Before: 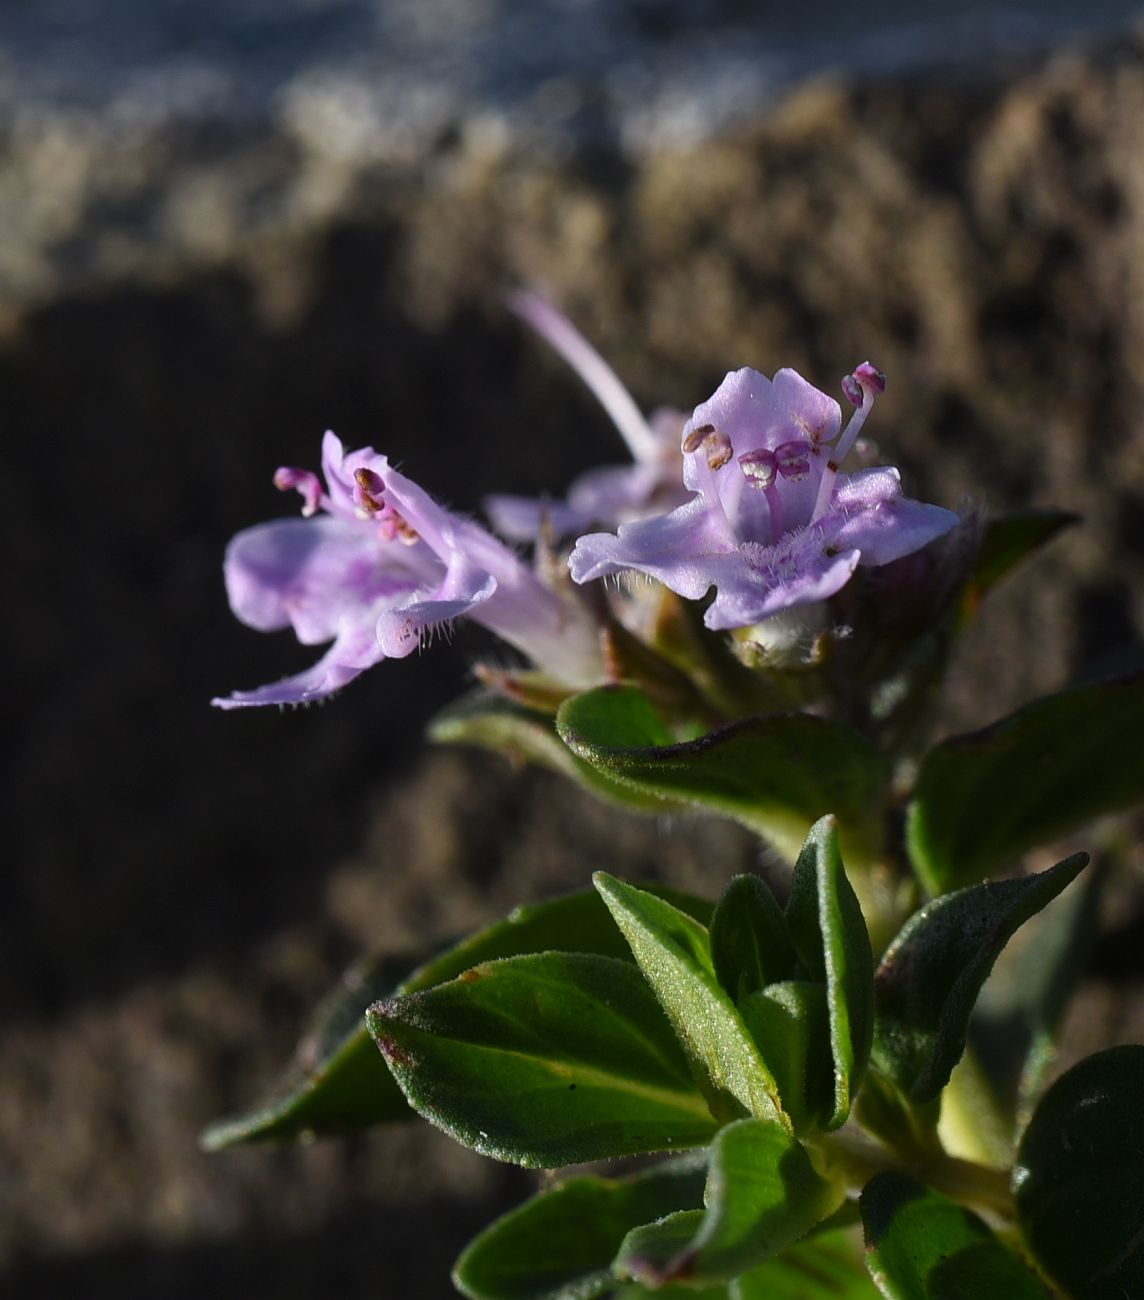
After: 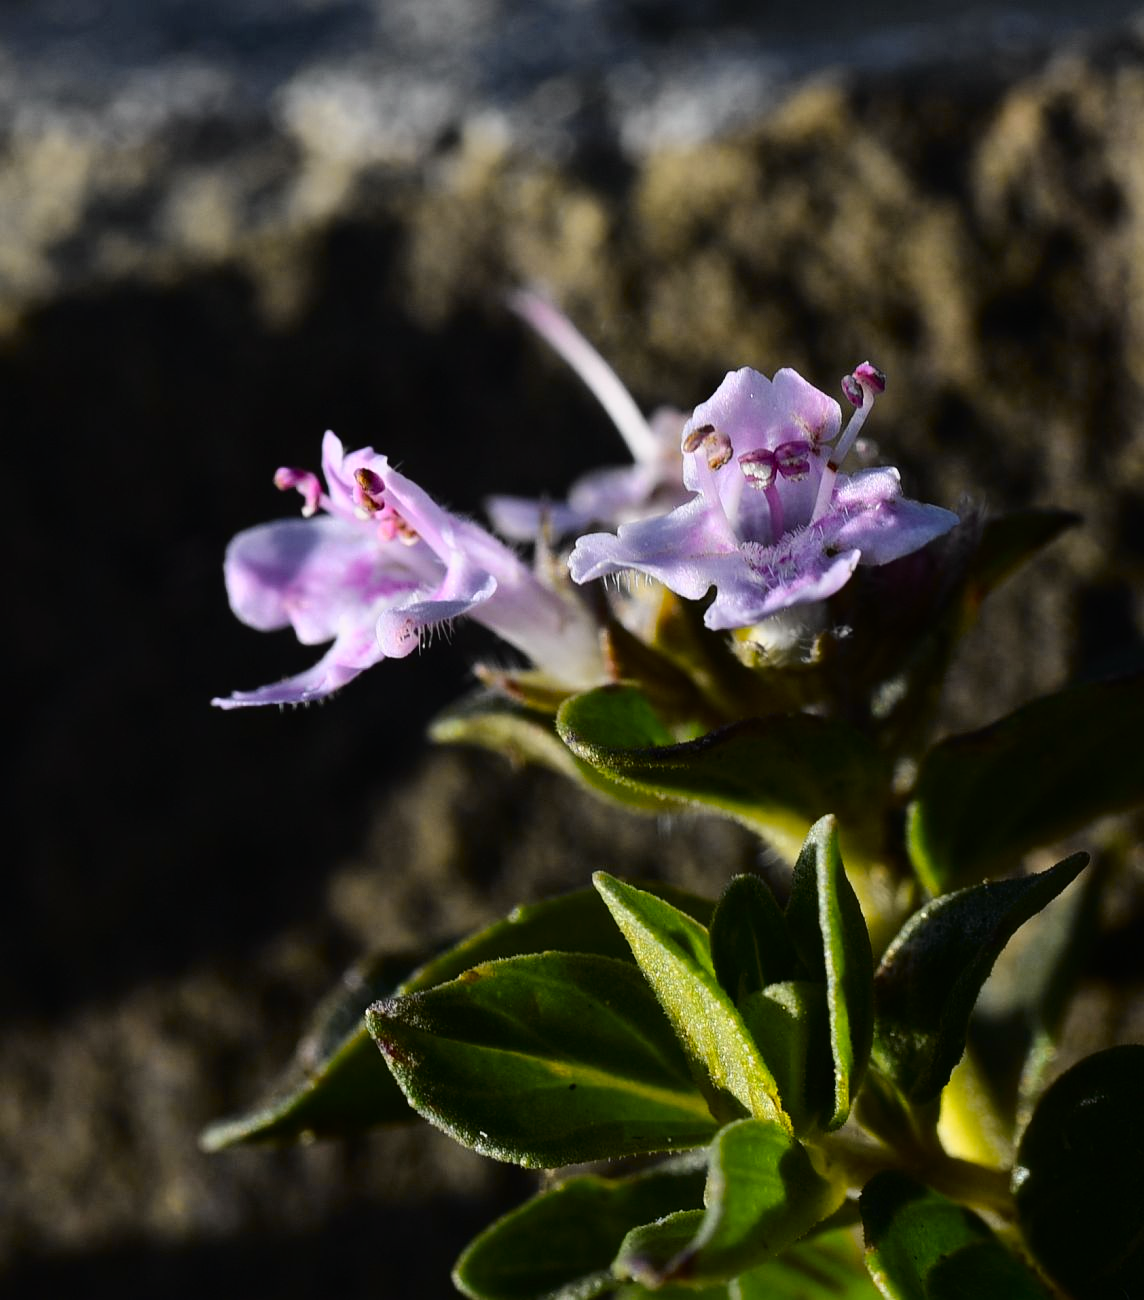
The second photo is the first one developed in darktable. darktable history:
tone curve: curves: ch0 [(0, 0) (0.136, 0.071) (0.346, 0.366) (0.489, 0.573) (0.66, 0.748) (0.858, 0.926) (1, 0.977)]; ch1 [(0, 0) (0.353, 0.344) (0.45, 0.46) (0.498, 0.498) (0.521, 0.512) (0.563, 0.559) (0.592, 0.605) (0.641, 0.673) (1, 1)]; ch2 [(0, 0) (0.333, 0.346) (0.375, 0.375) (0.424, 0.43) (0.476, 0.492) (0.502, 0.502) (0.524, 0.531) (0.579, 0.61) (0.612, 0.644) (0.641, 0.722) (1, 1)], color space Lab, independent channels, preserve colors none
